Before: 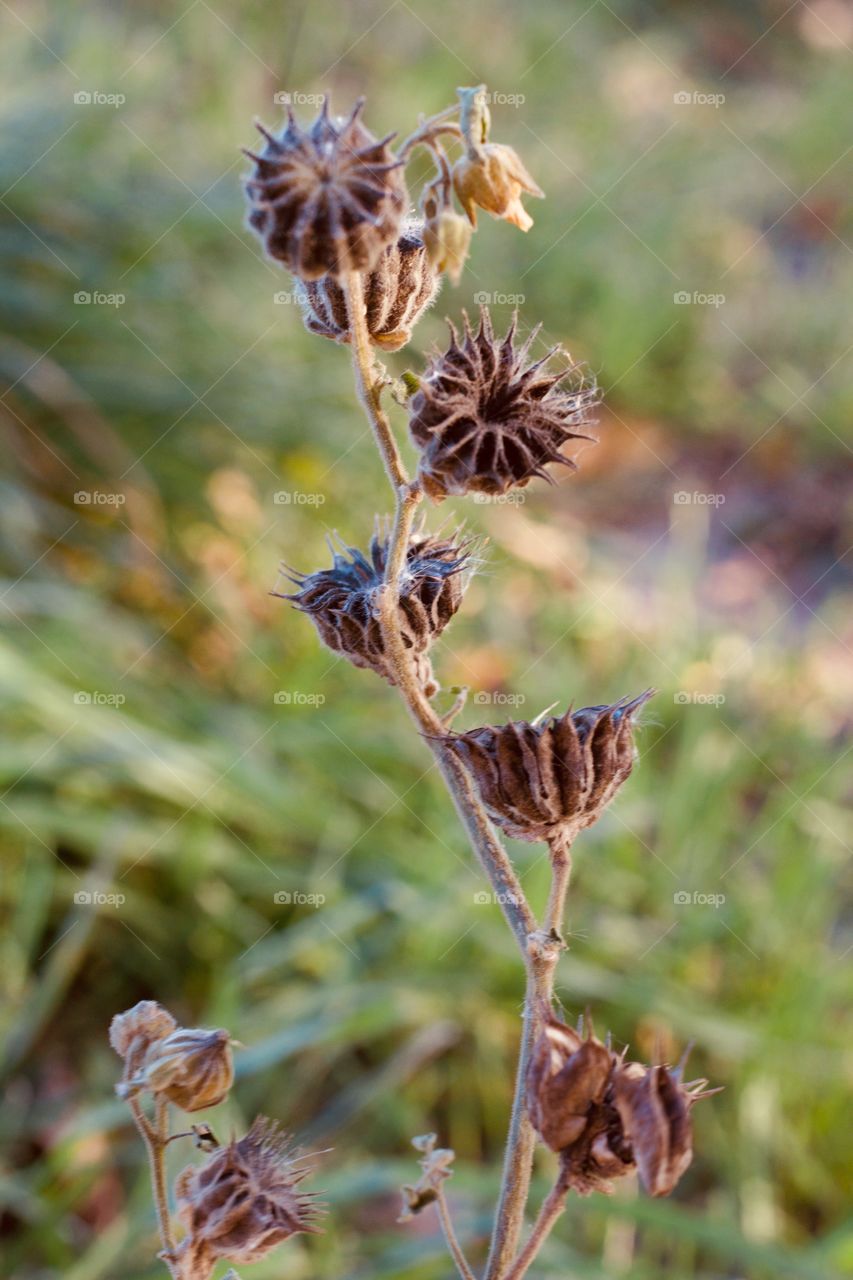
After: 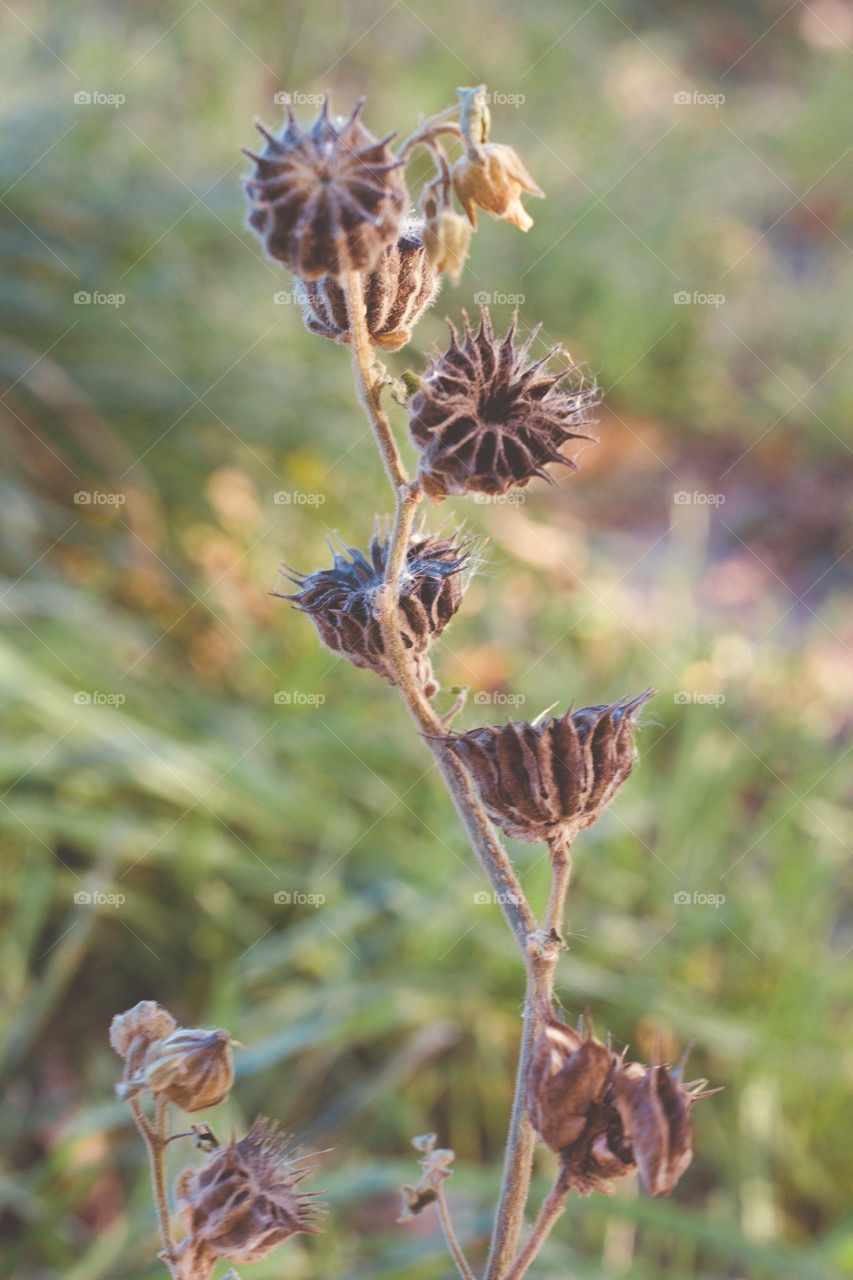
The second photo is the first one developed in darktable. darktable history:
exposure: black level correction -0.039, exposure 0.064 EV, compensate highlight preservation false
